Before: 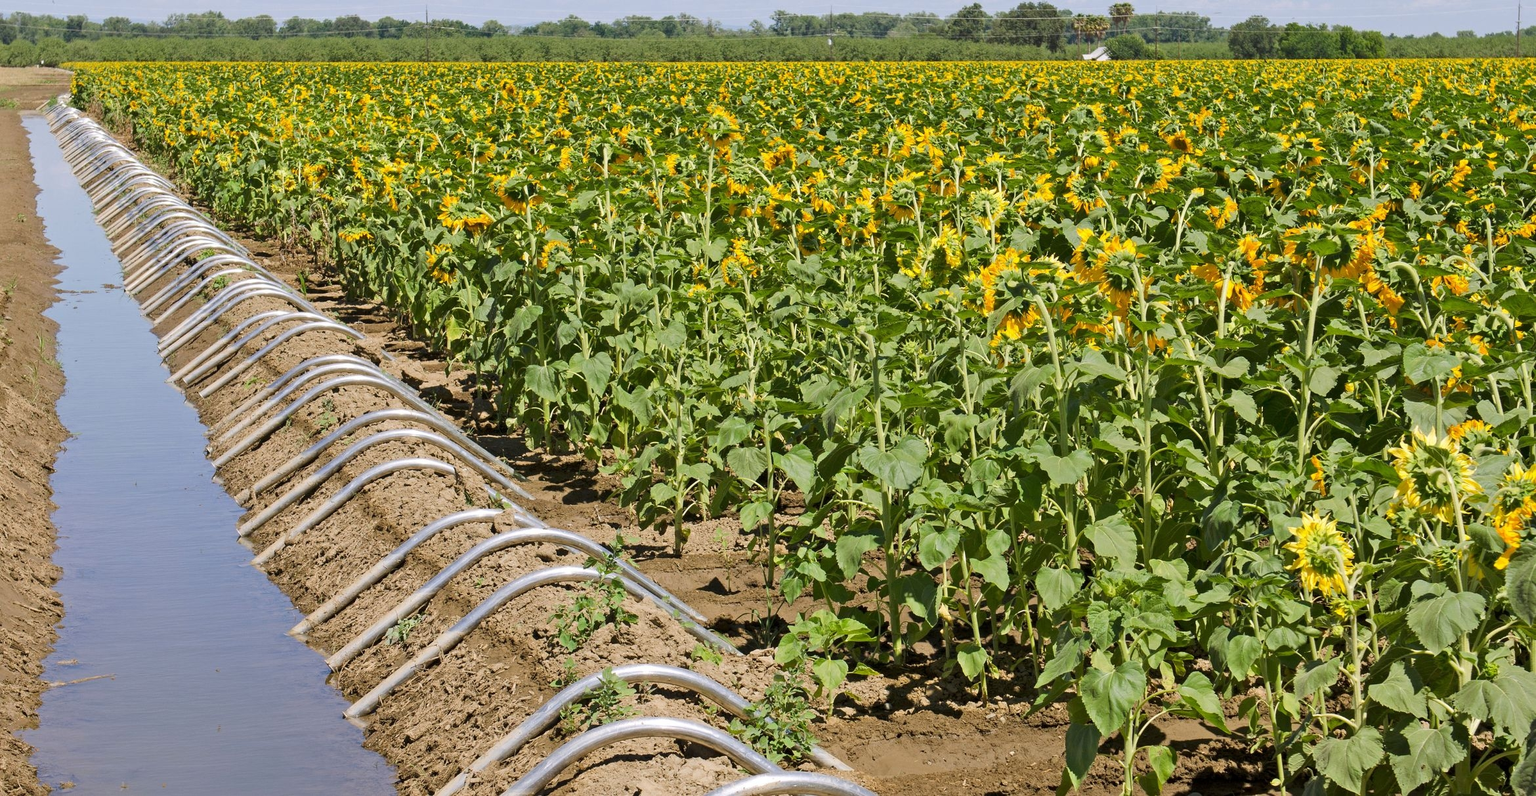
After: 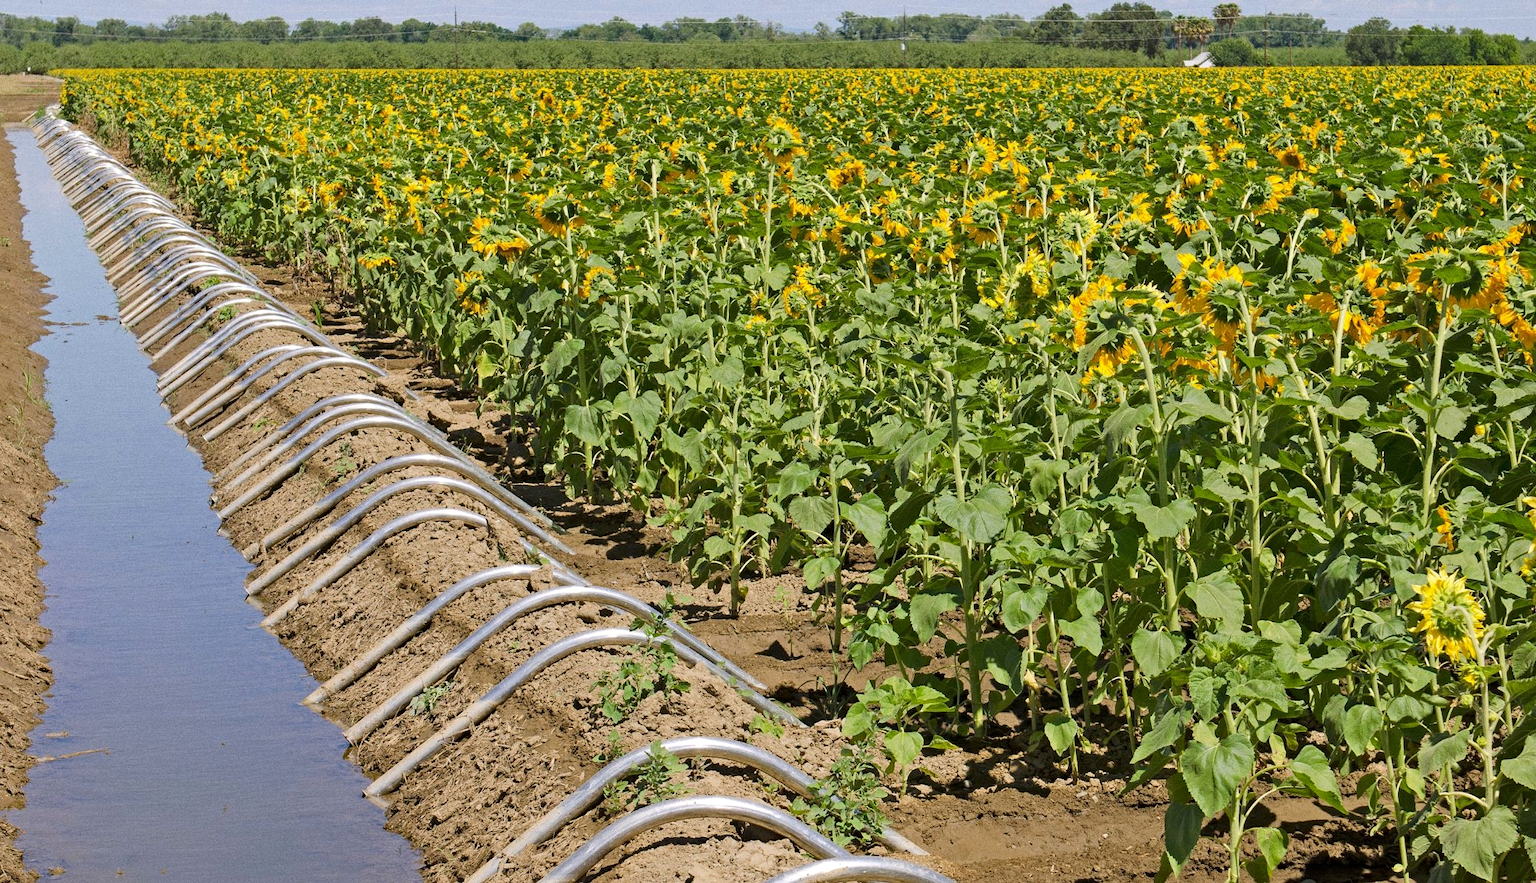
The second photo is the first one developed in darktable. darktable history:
grain: on, module defaults
crop and rotate: left 1.088%, right 8.807%
haze removal: compatibility mode true, adaptive false
